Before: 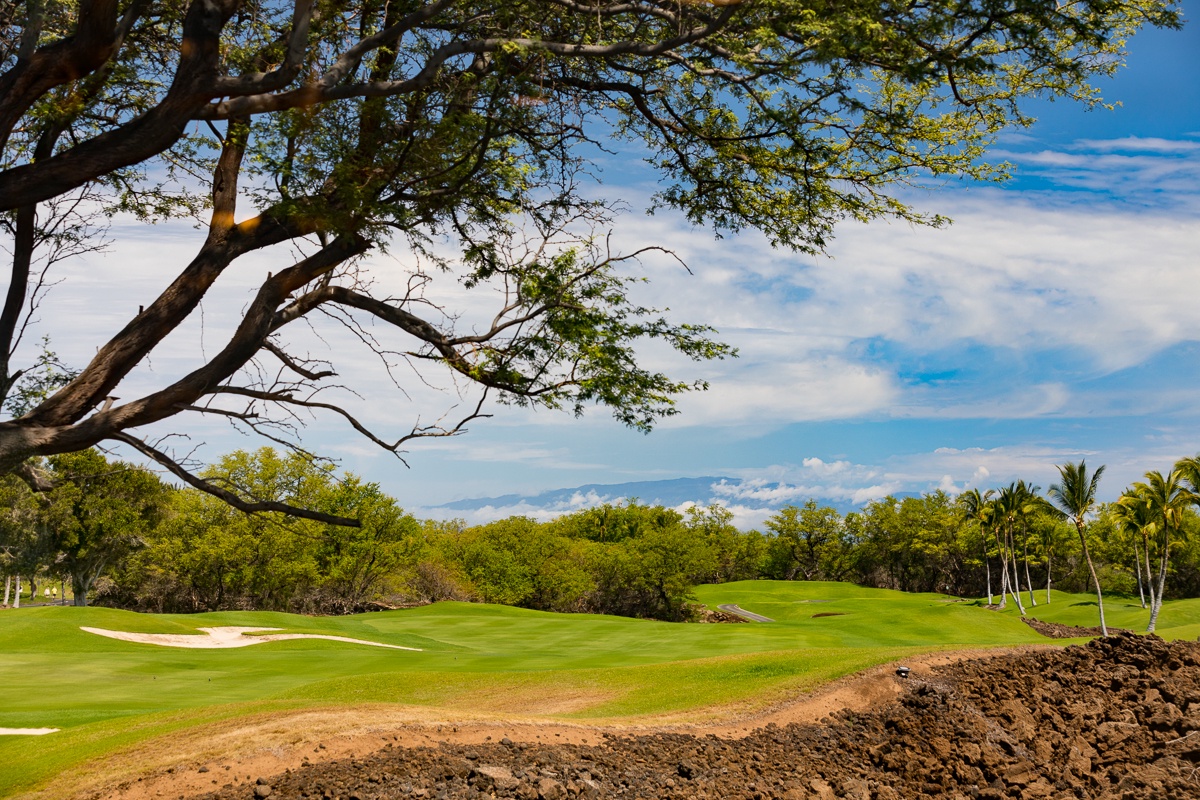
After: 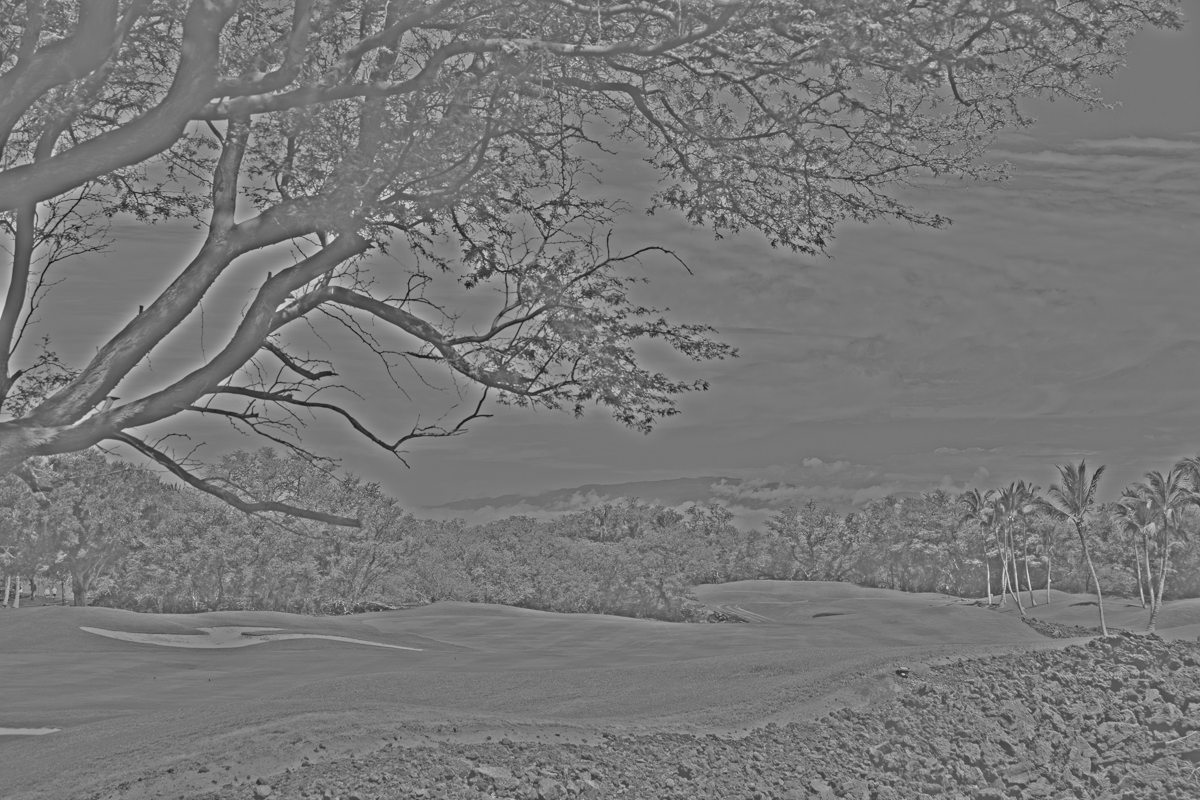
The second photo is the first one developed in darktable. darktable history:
exposure: black level correction 0, exposure 0.2 EV, compensate exposure bias true, compensate highlight preservation false
highpass: sharpness 25.84%, contrast boost 14.94%
shadows and highlights: shadows -24.28, highlights 49.77, soften with gaussian
